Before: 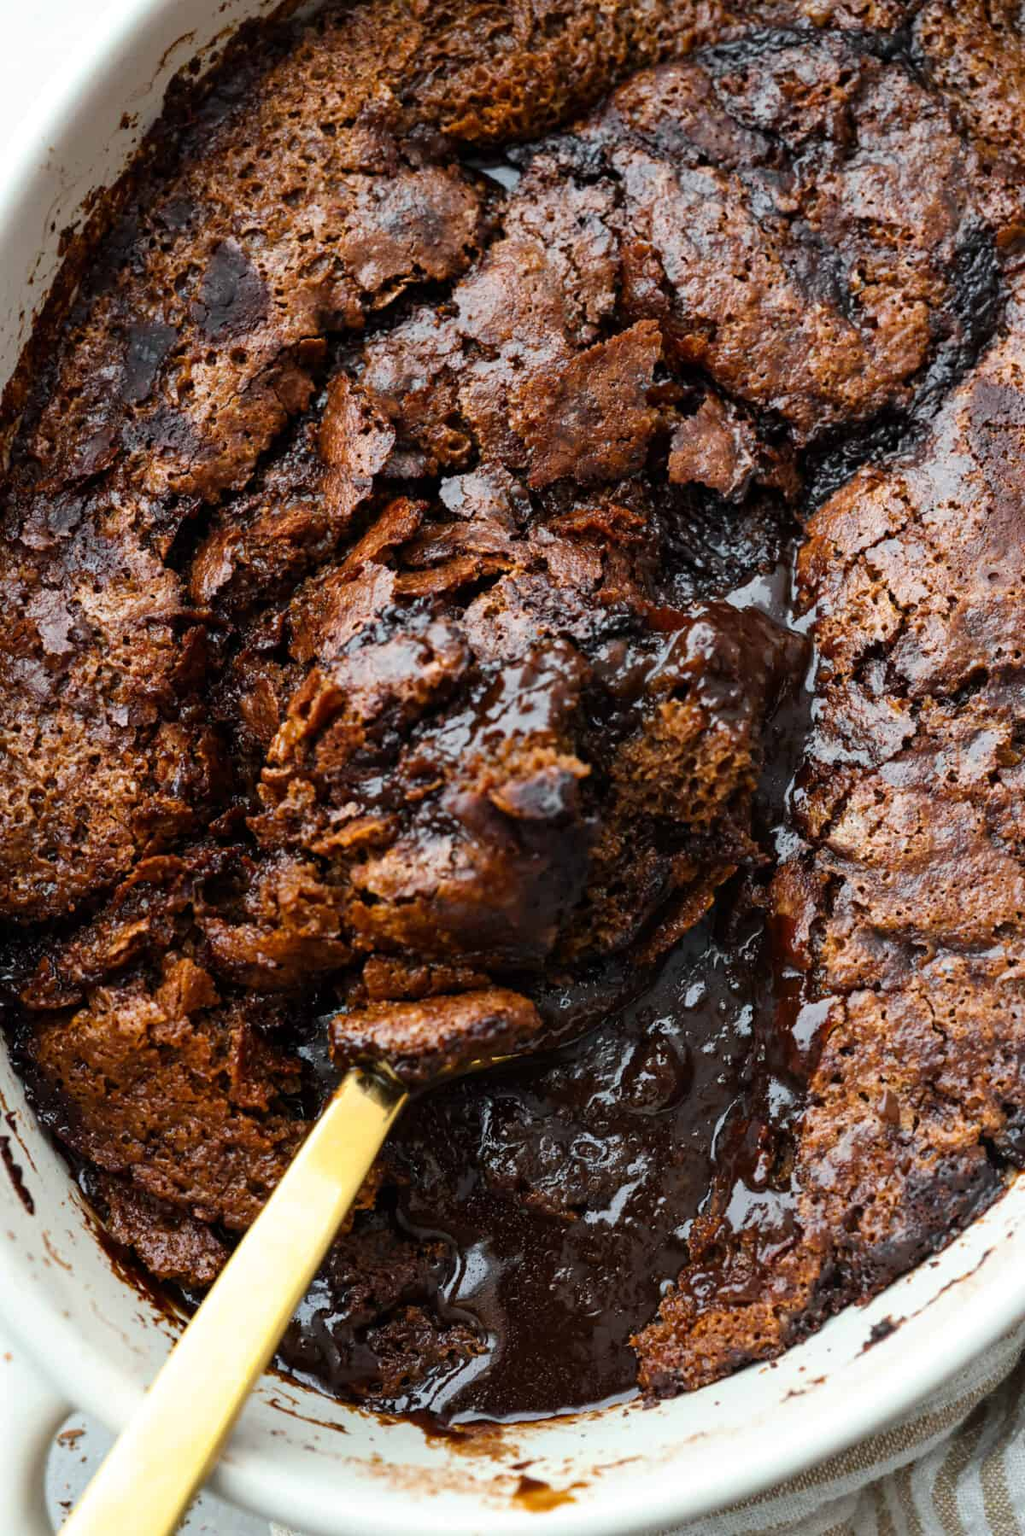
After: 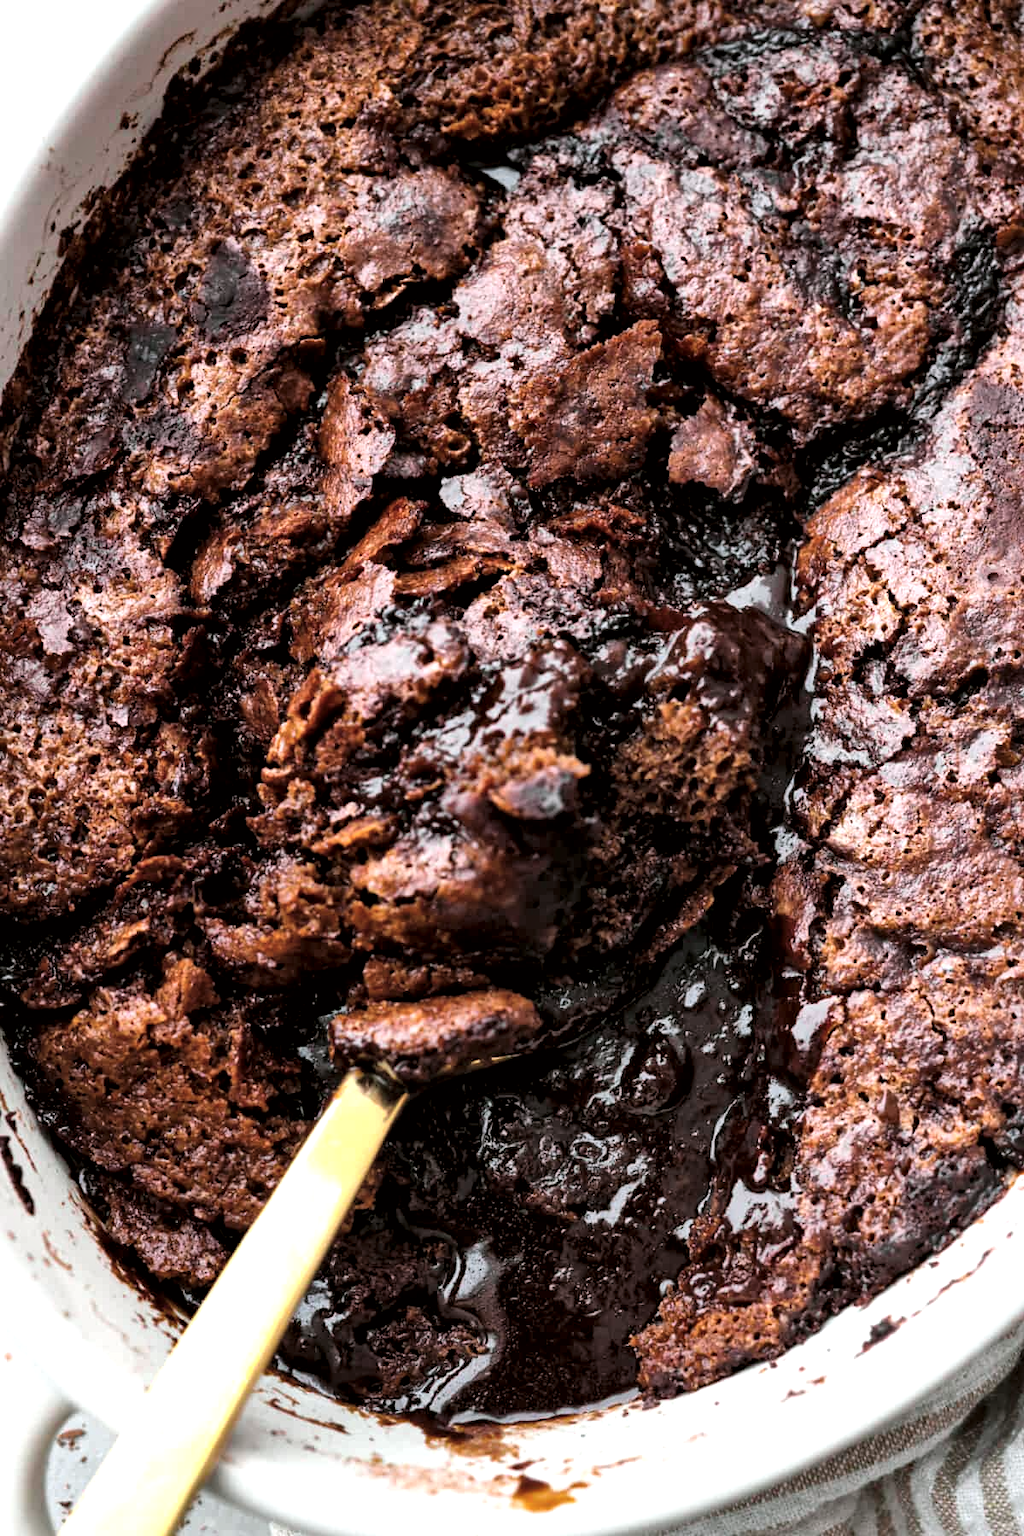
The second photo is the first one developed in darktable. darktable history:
levels: black 8.52%, levels [0.062, 0.494, 0.925]
local contrast: mode bilateral grid, contrast 25, coarseness 60, detail 151%, midtone range 0.2
tone curve: curves: ch0 [(0, 0.046) (0.04, 0.074) (0.831, 0.861) (1, 1)]; ch1 [(0, 0) (0.146, 0.159) (0.338, 0.365) (0.417, 0.455) (0.489, 0.486) (0.504, 0.502) (0.529, 0.537) (0.563, 0.567) (1, 1)]; ch2 [(0, 0) (0.307, 0.298) (0.388, 0.375) (0.443, 0.456) (0.485, 0.492) (0.544, 0.525) (1, 1)], color space Lab, independent channels, preserve colors none
tone equalizer: on, module defaults
color correction: highlights a* 3.16, highlights b* -1.18, shadows a* -0.078, shadows b* 2.6, saturation 0.983
